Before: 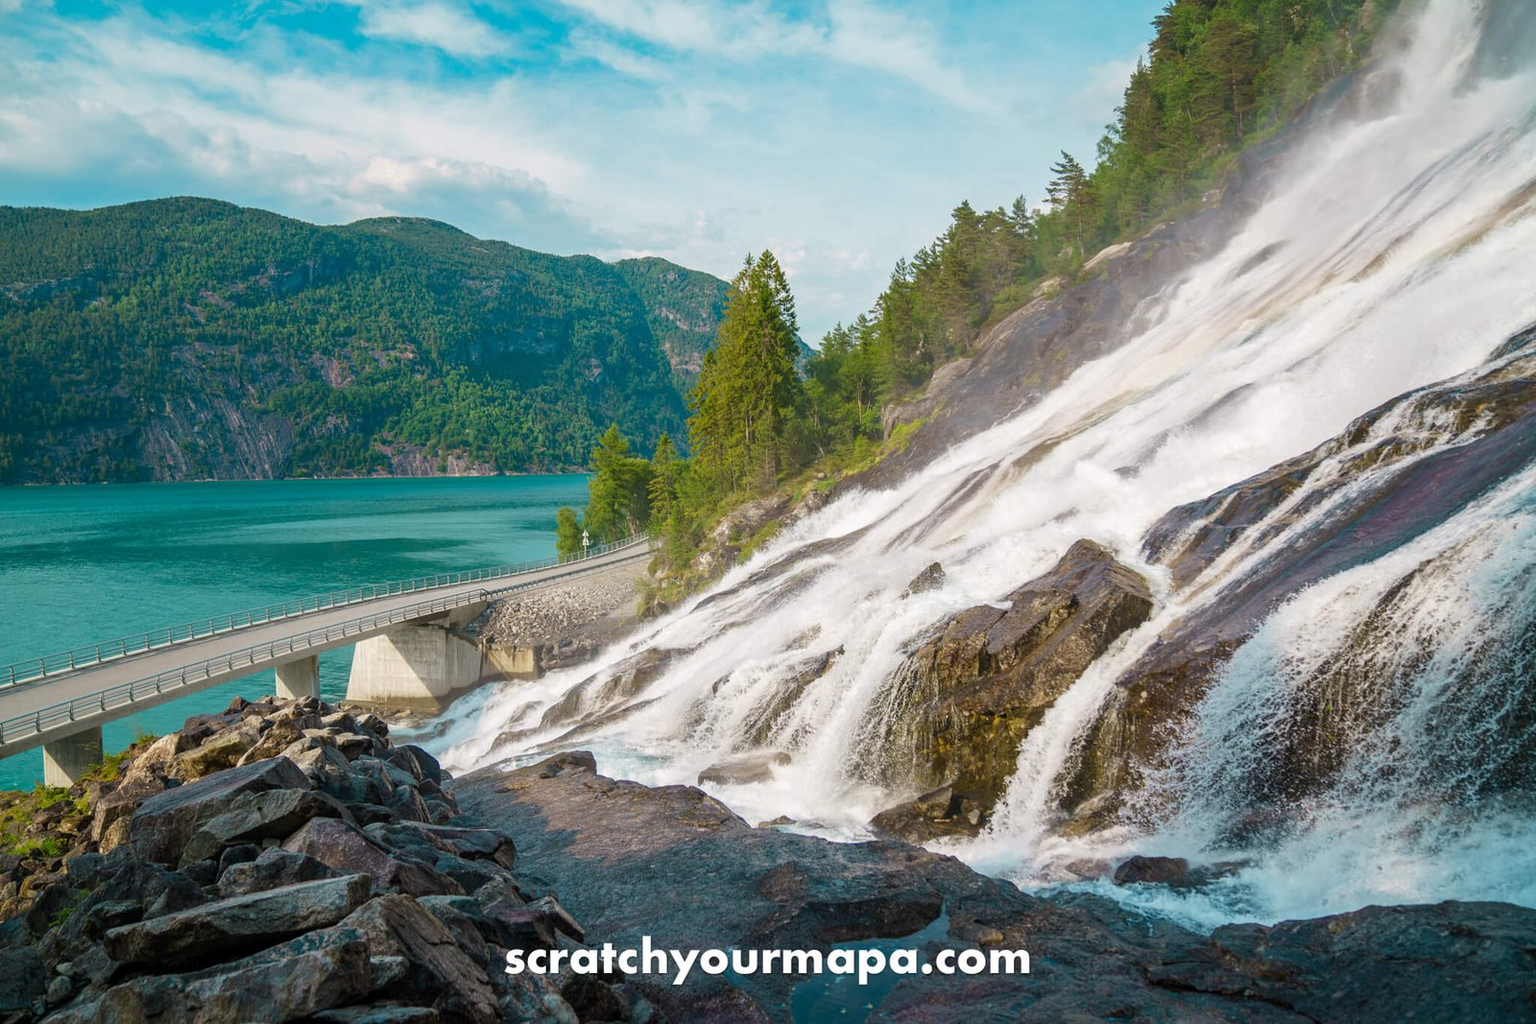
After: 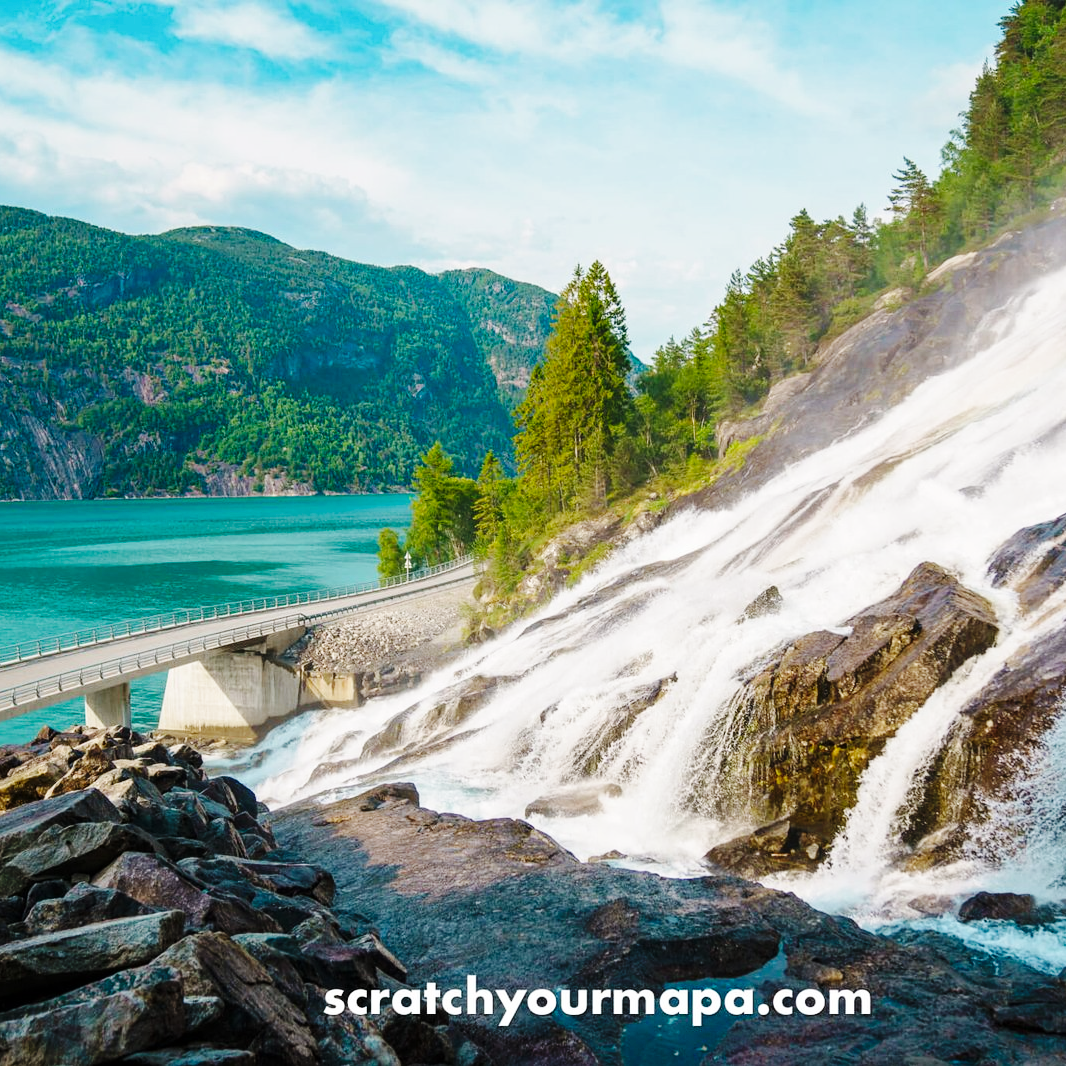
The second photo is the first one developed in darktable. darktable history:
crop and rotate: left 12.648%, right 20.685%
base curve: curves: ch0 [(0, 0) (0.036, 0.025) (0.121, 0.166) (0.206, 0.329) (0.605, 0.79) (1, 1)], preserve colors none
